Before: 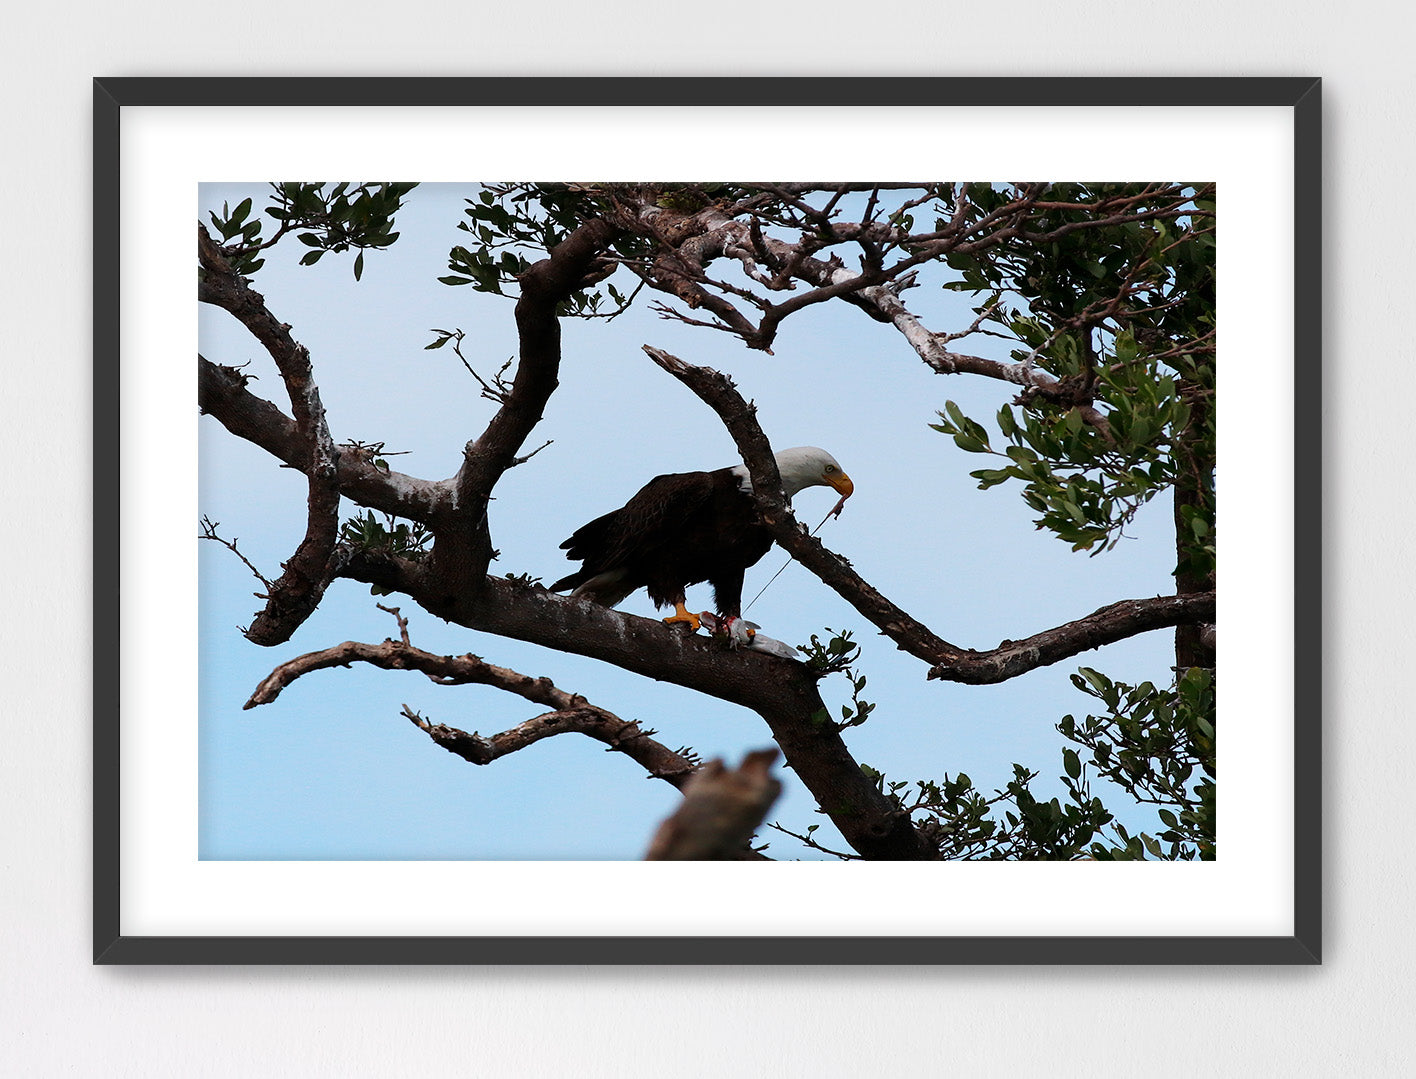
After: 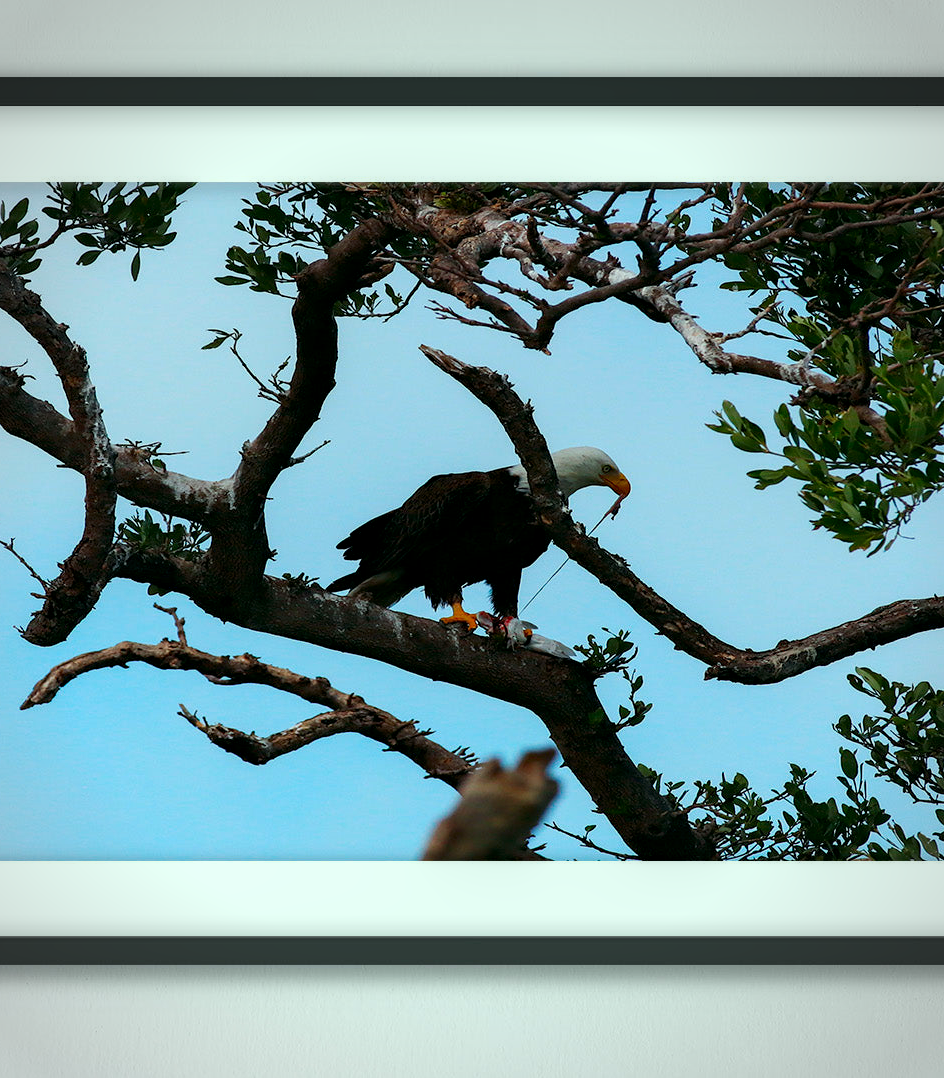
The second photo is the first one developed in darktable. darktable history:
crop and rotate: left 15.754%, right 17.579%
vignetting: fall-off radius 45%, brightness -0.33
local contrast: highlights 61%, shadows 106%, detail 107%, midtone range 0.529
color correction: highlights a* -7.33, highlights b* 1.26, shadows a* -3.55, saturation 1.4
